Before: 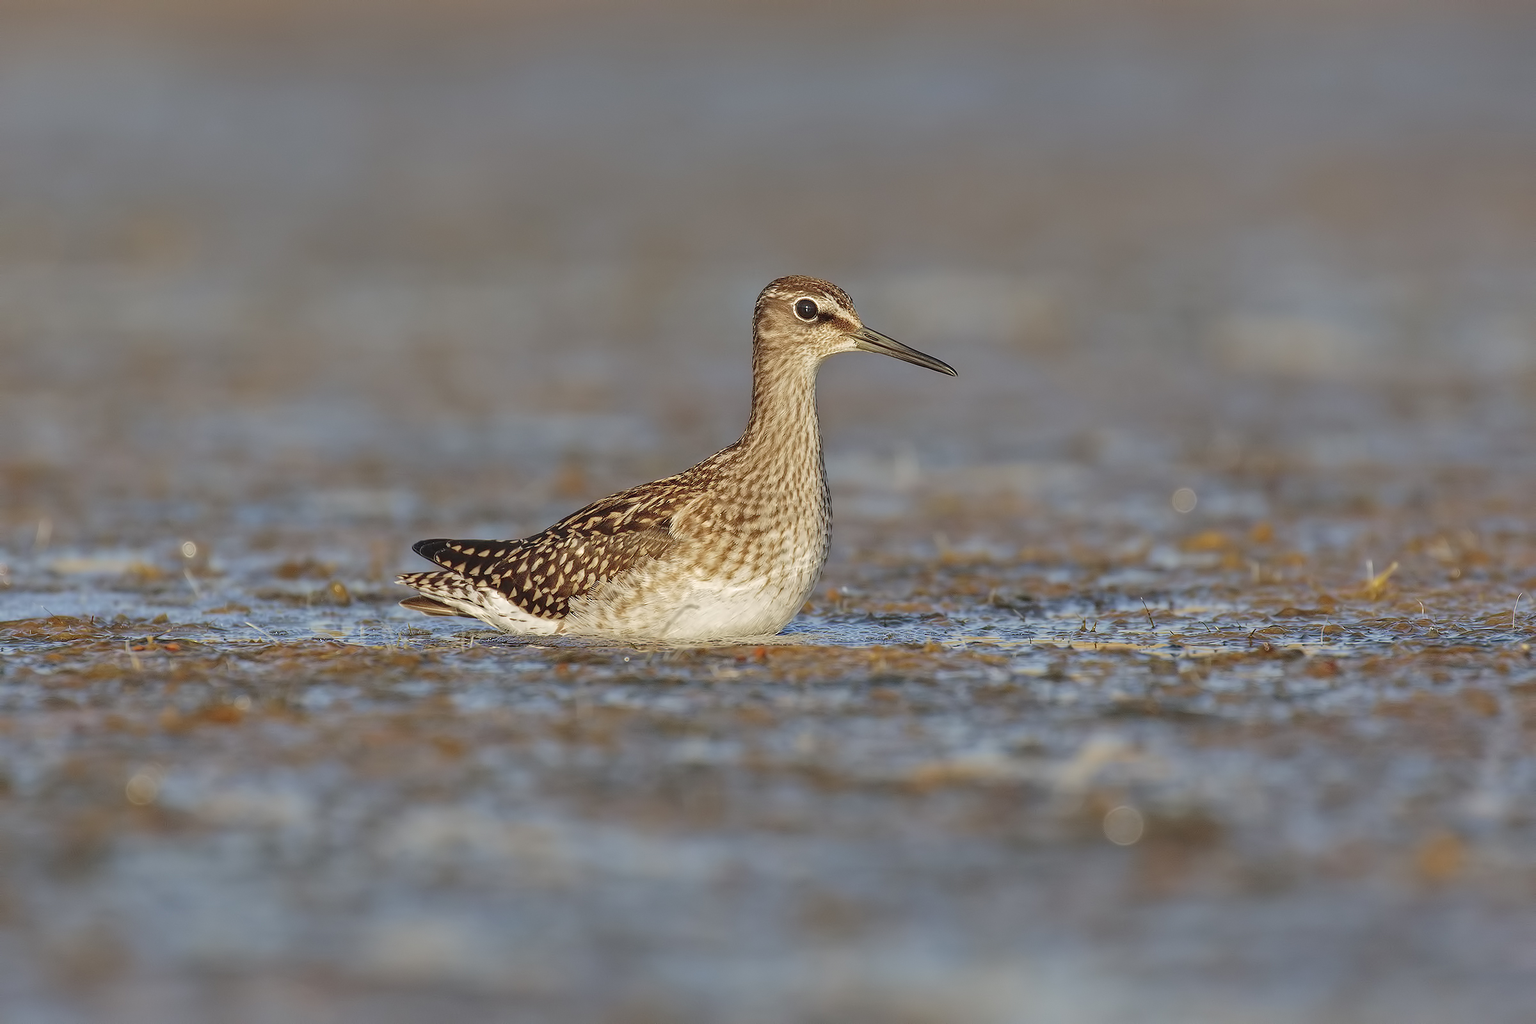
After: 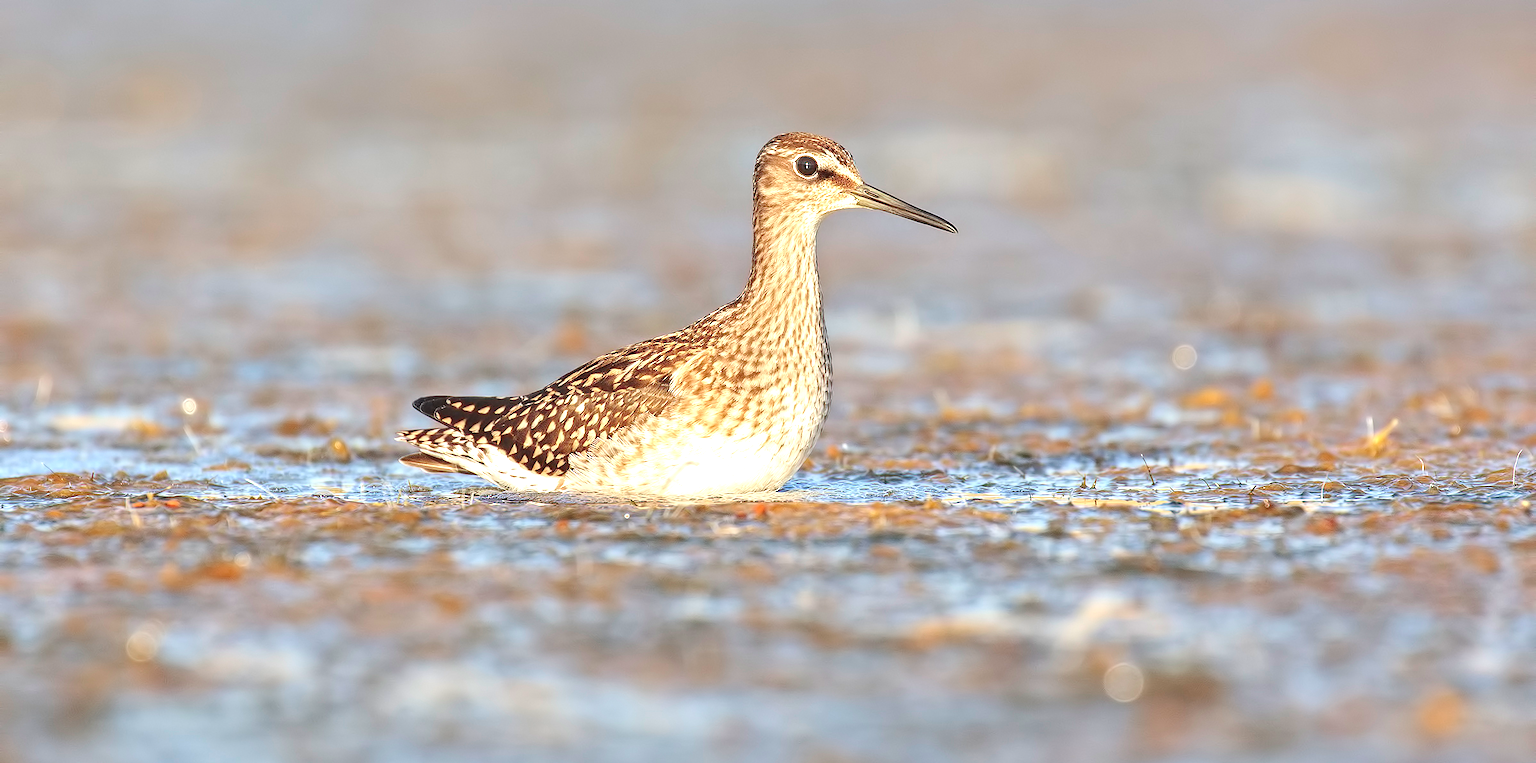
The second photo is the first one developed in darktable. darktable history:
exposure: black level correction 0, exposure 1.199 EV, compensate highlight preservation false
crop: top 14.013%, bottom 11.39%
color zones: mix -121.52%
